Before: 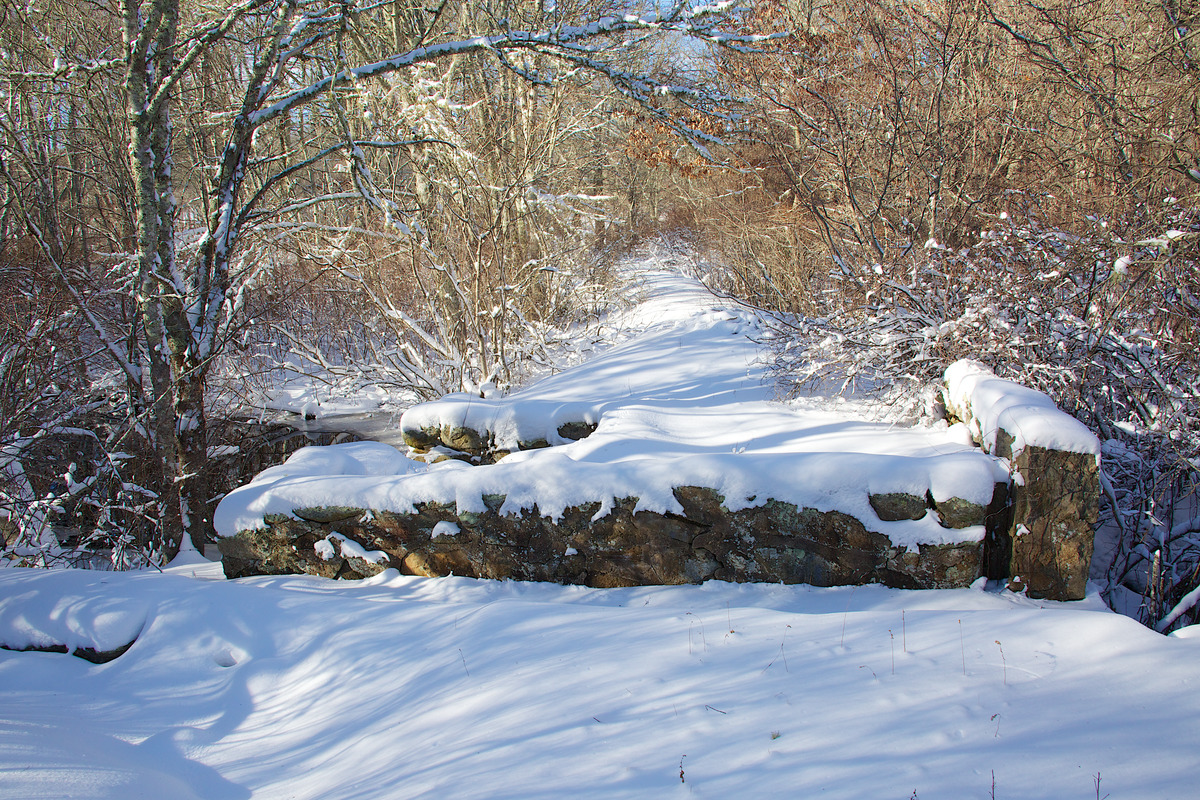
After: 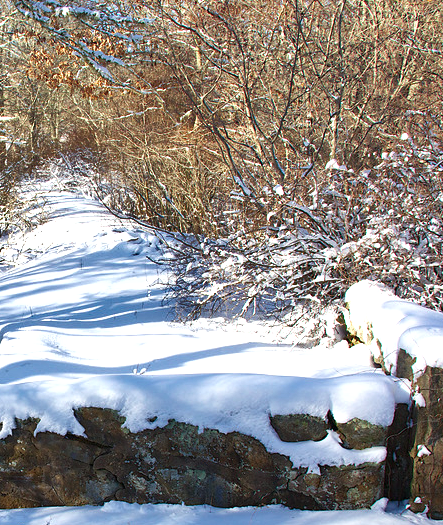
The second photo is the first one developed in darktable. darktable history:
shadows and highlights: shadows 24.5, highlights -78.15, soften with gaussian
exposure: exposure 0.6 EV, compensate highlight preservation false
crop and rotate: left 49.936%, top 10.094%, right 13.136%, bottom 24.256%
